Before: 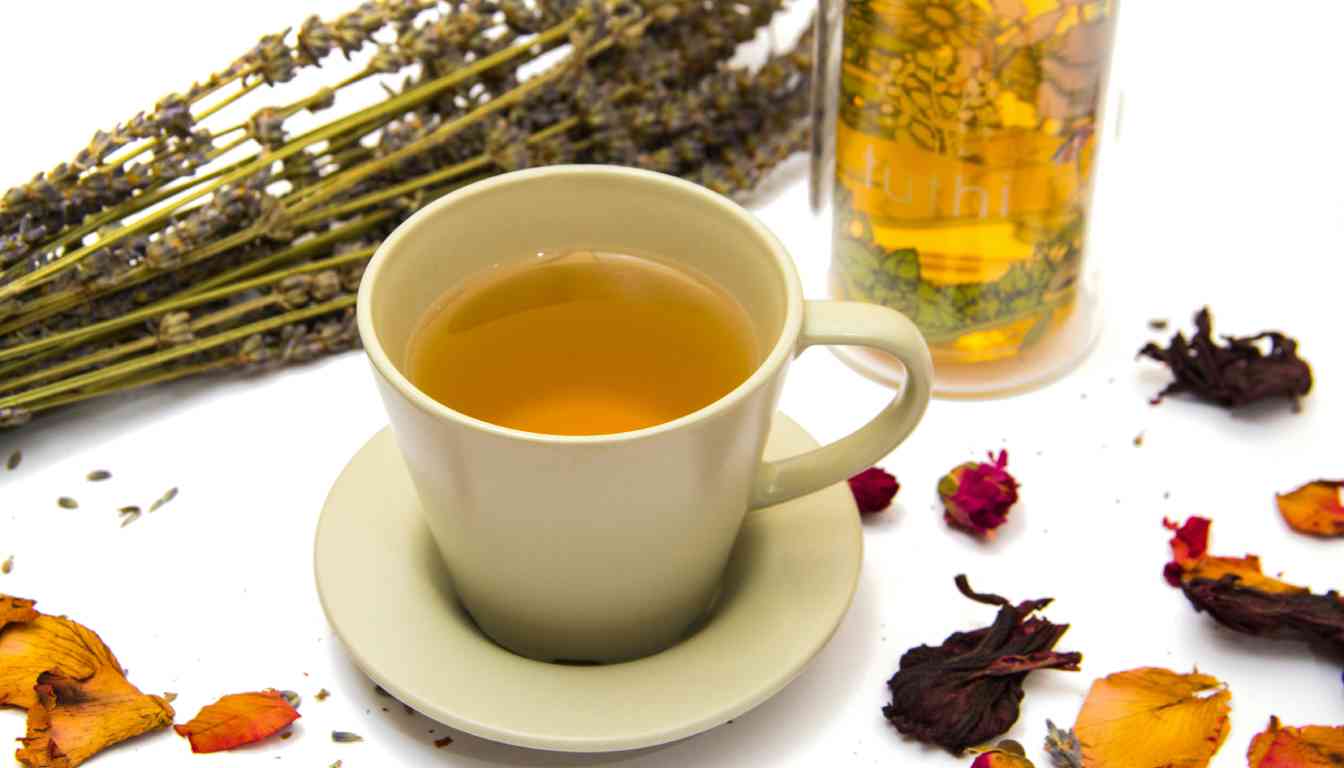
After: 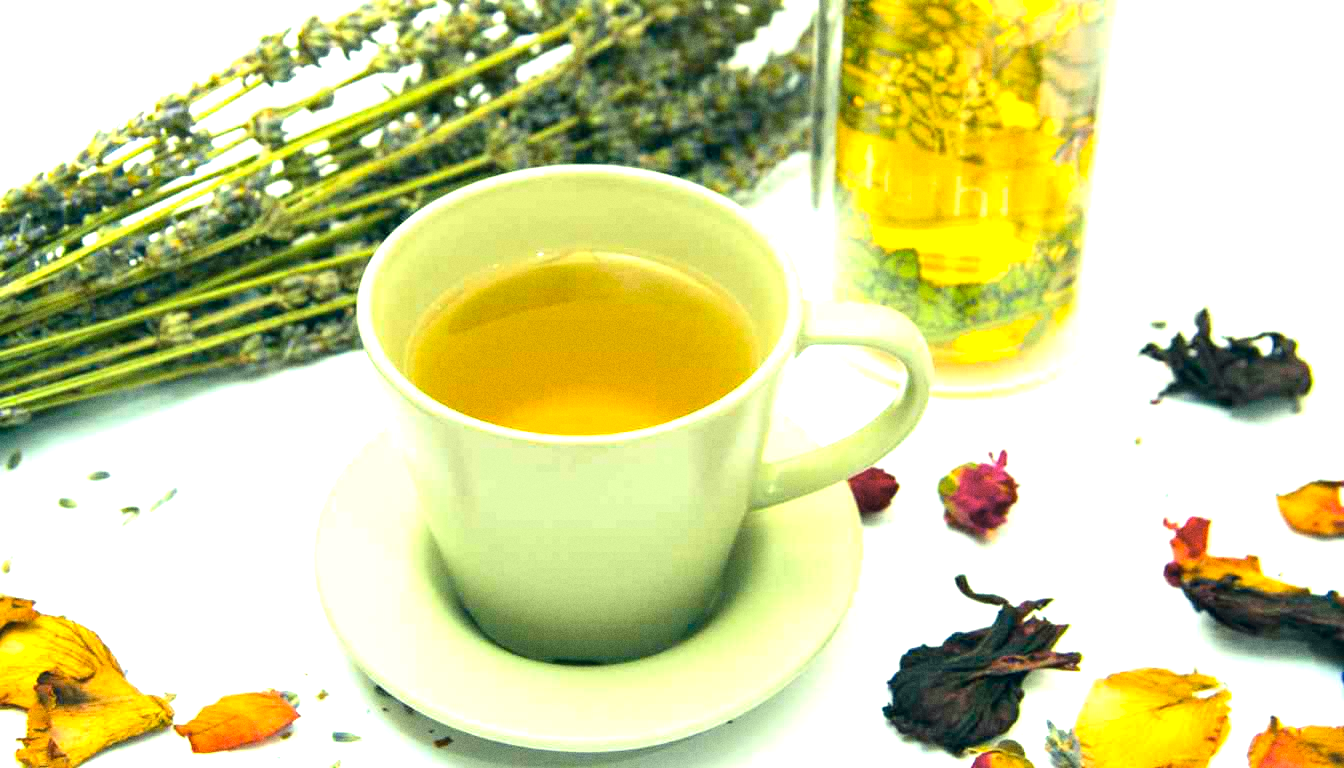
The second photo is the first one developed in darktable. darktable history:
grain: coarseness 0.47 ISO
color correction: highlights a* -20.08, highlights b* 9.8, shadows a* -20.4, shadows b* -10.76
exposure: black level correction 0.001, exposure 1.129 EV, compensate exposure bias true, compensate highlight preservation false
